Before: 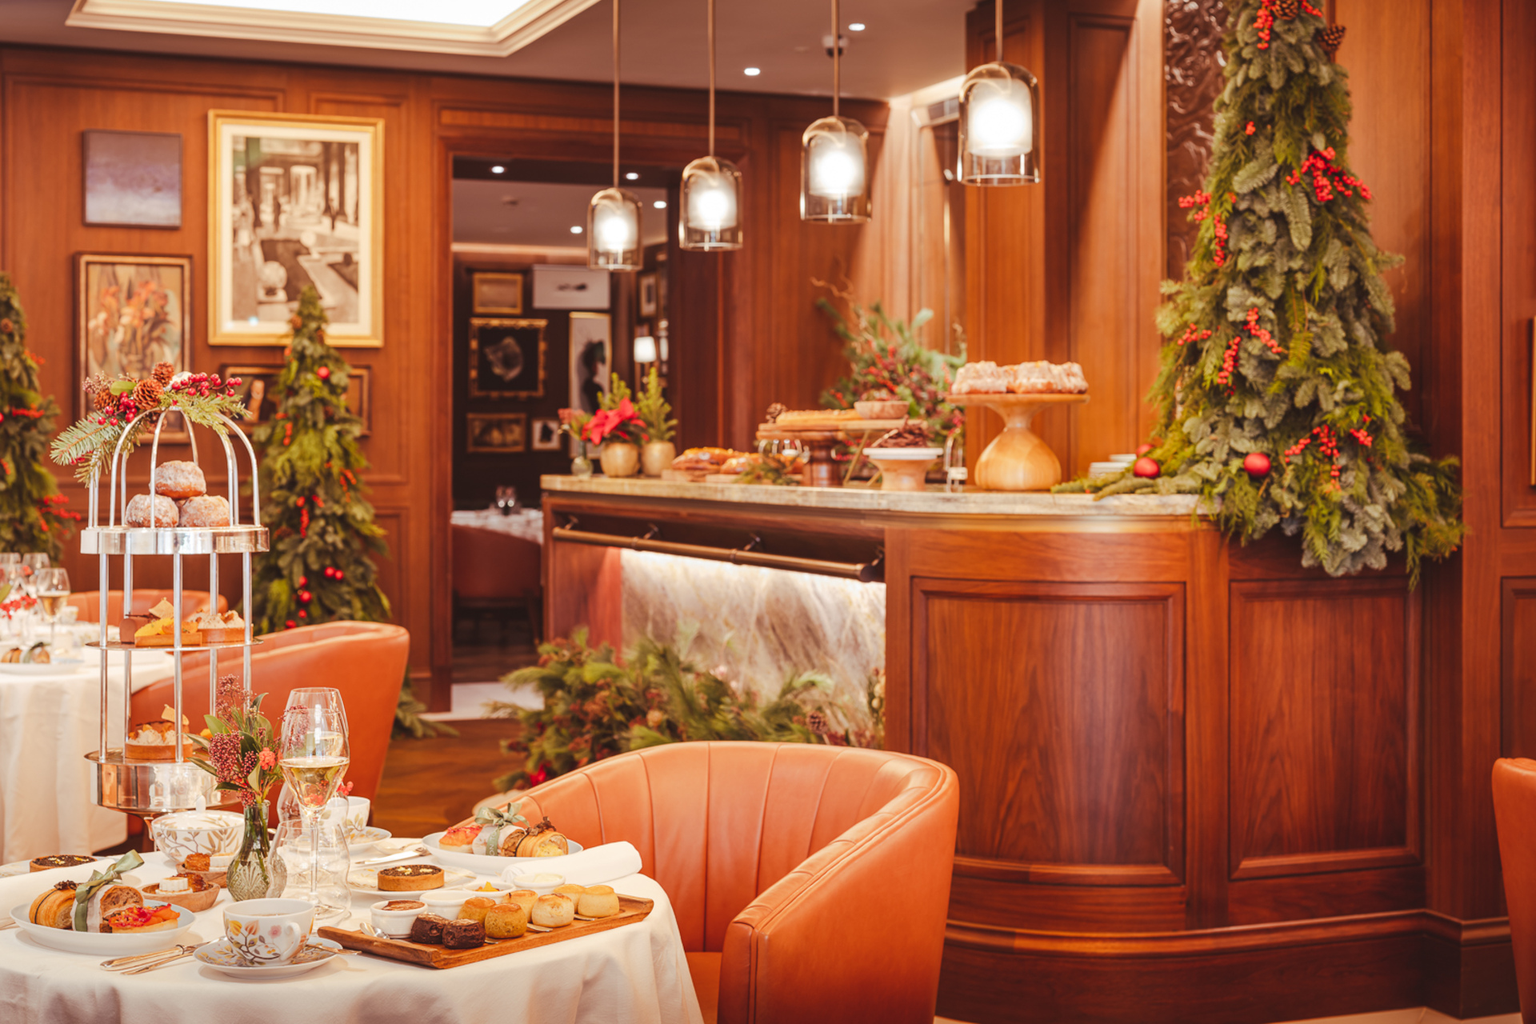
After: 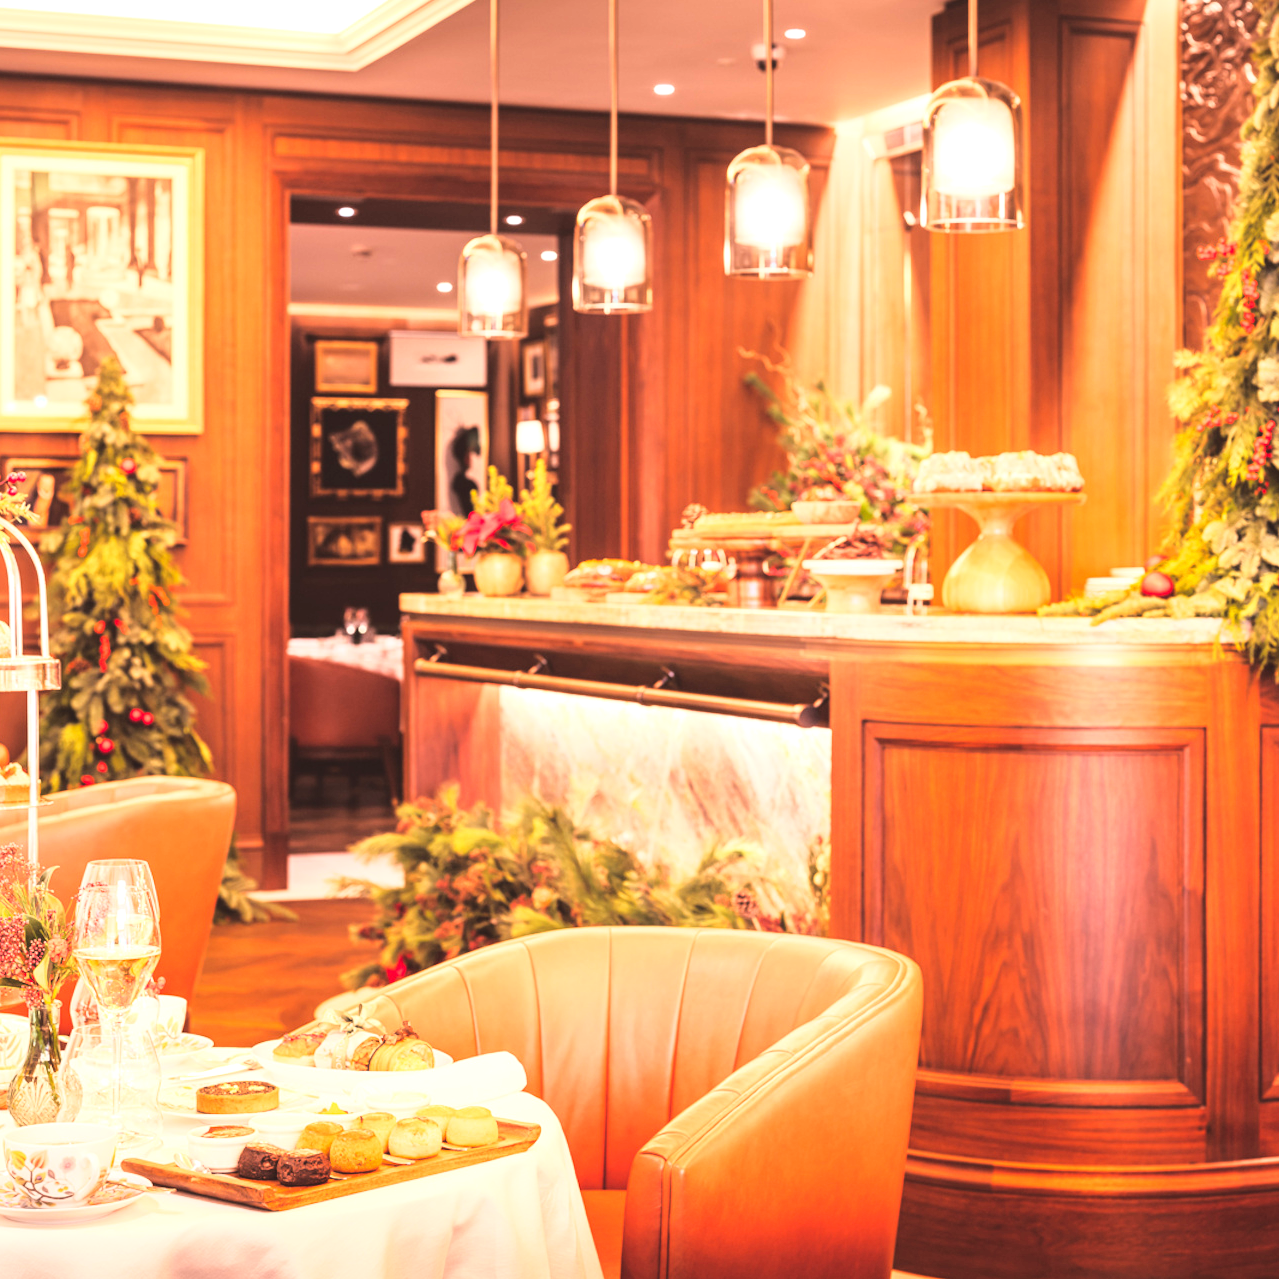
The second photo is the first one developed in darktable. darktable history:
crop and rotate: left 14.409%, right 18.933%
base curve: curves: ch0 [(0, 0) (0.028, 0.03) (0.121, 0.232) (0.46, 0.748) (0.859, 0.968) (1, 1)]
exposure: exposure 0.723 EV, compensate exposure bias true, compensate highlight preservation false
